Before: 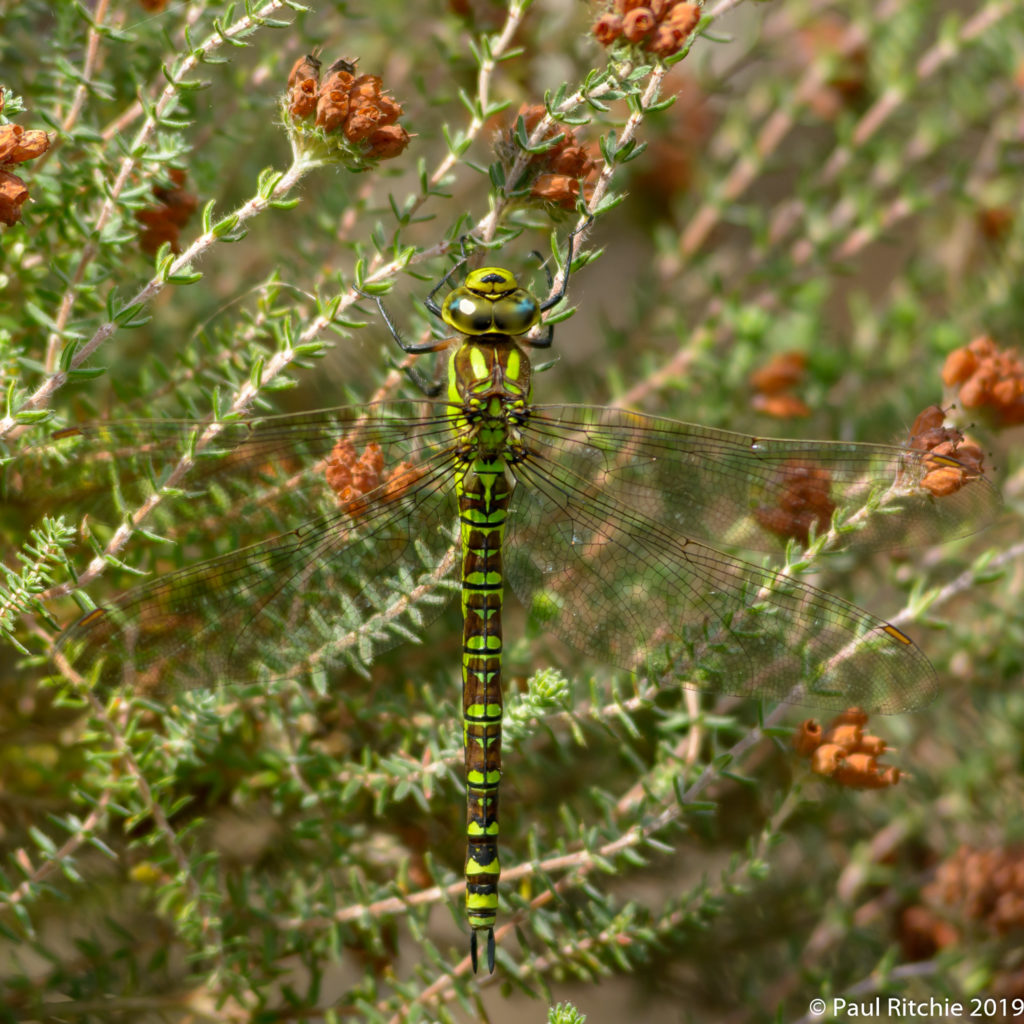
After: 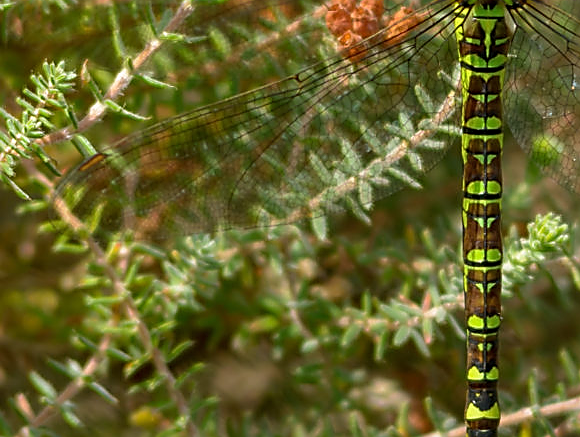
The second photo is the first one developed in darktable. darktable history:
crop: top 44.461%, right 43.346%, bottom 12.829%
sharpen: radius 1.408, amount 1.249, threshold 0.781
